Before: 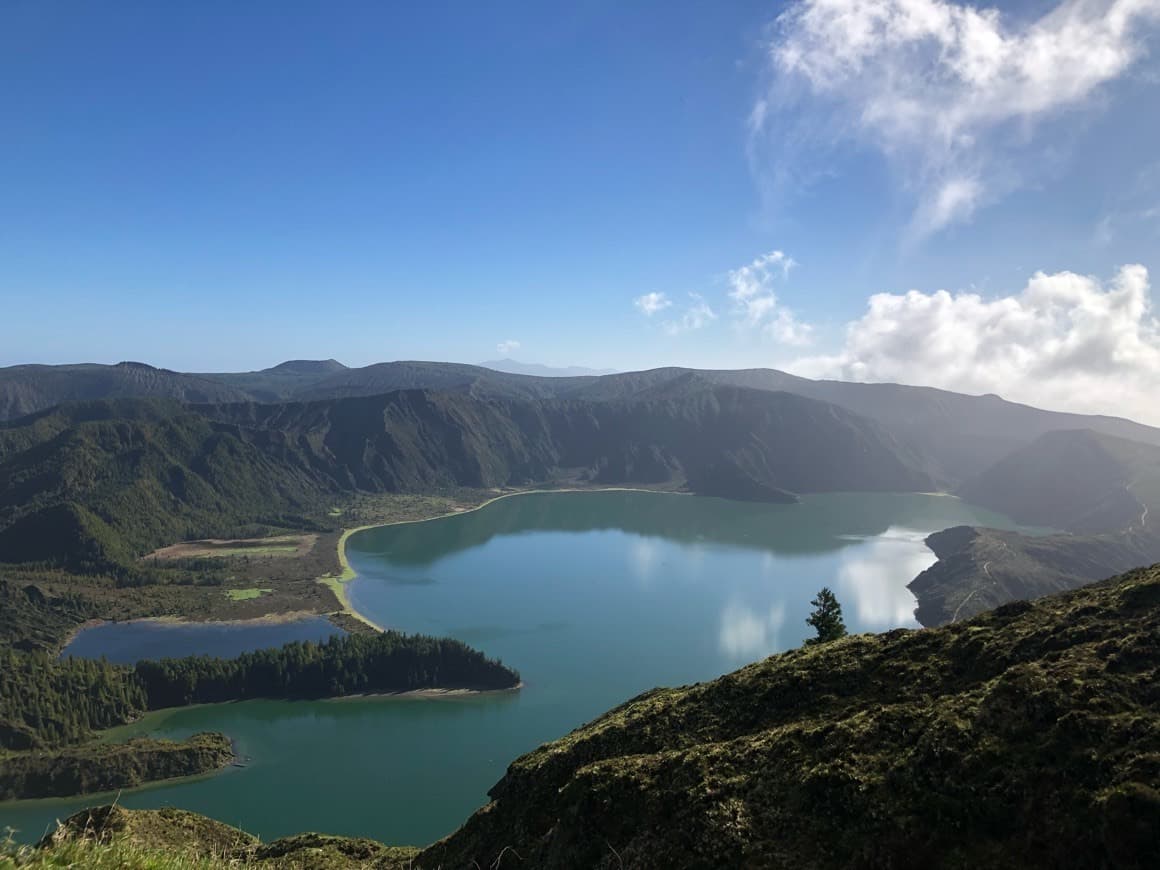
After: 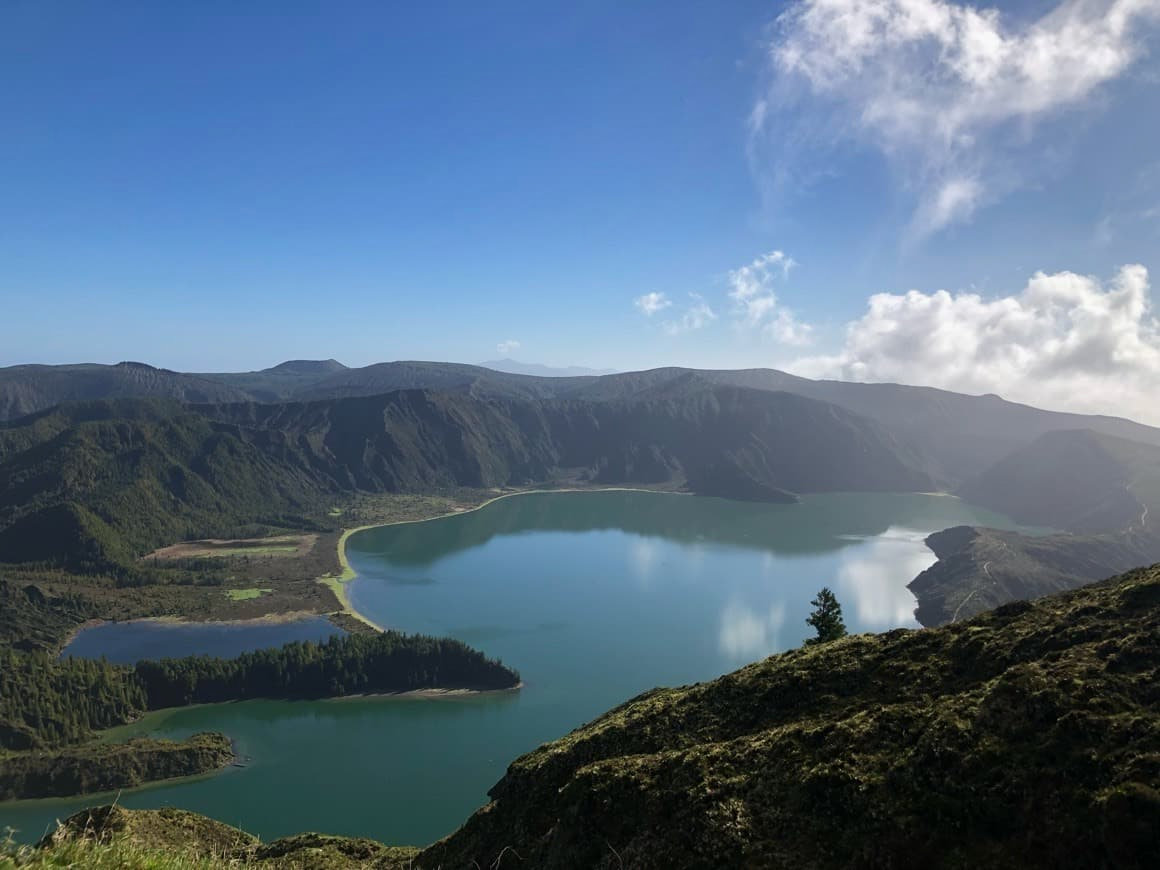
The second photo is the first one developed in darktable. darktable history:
shadows and highlights: shadows -20.33, white point adjustment -1.94, highlights -34.88
